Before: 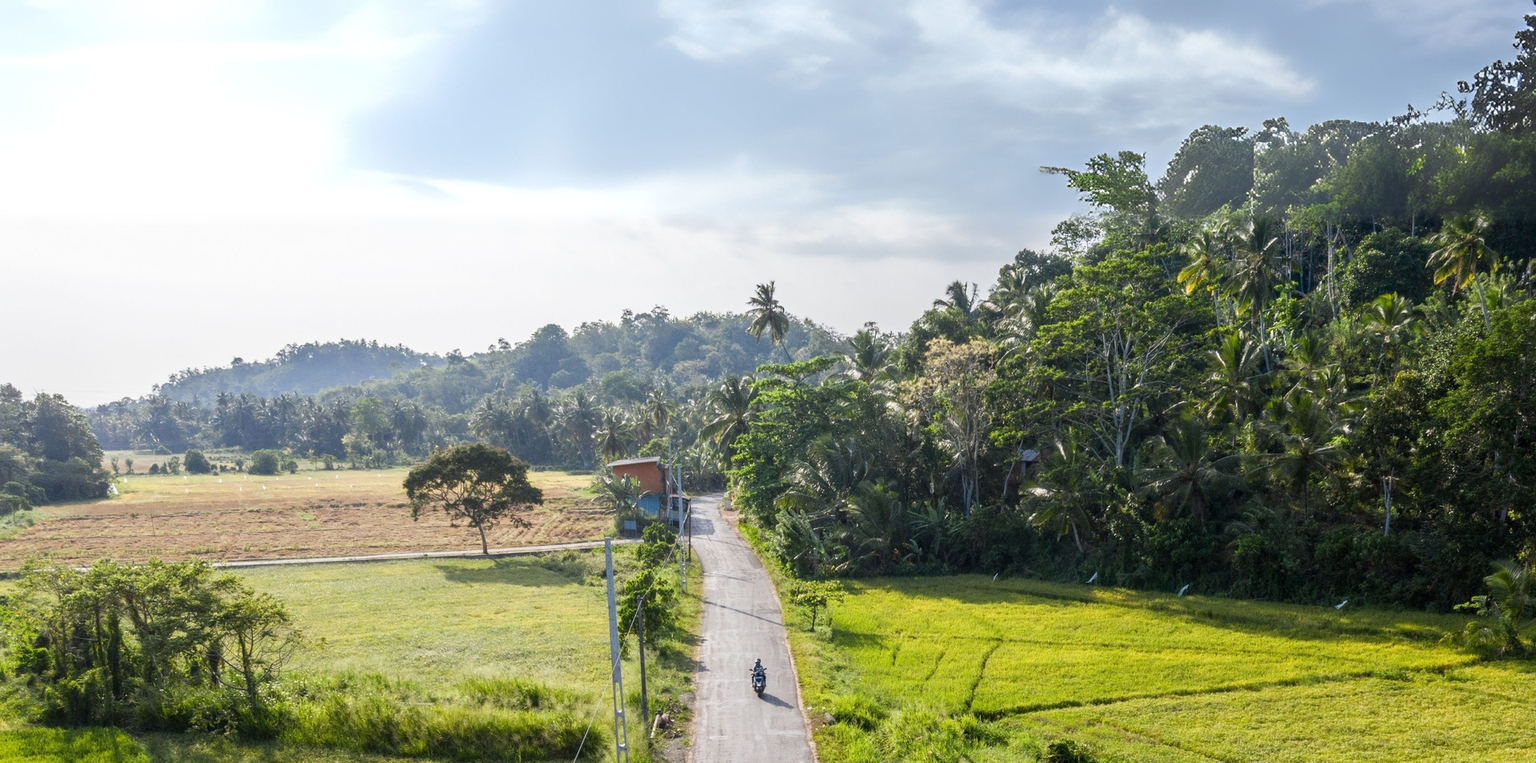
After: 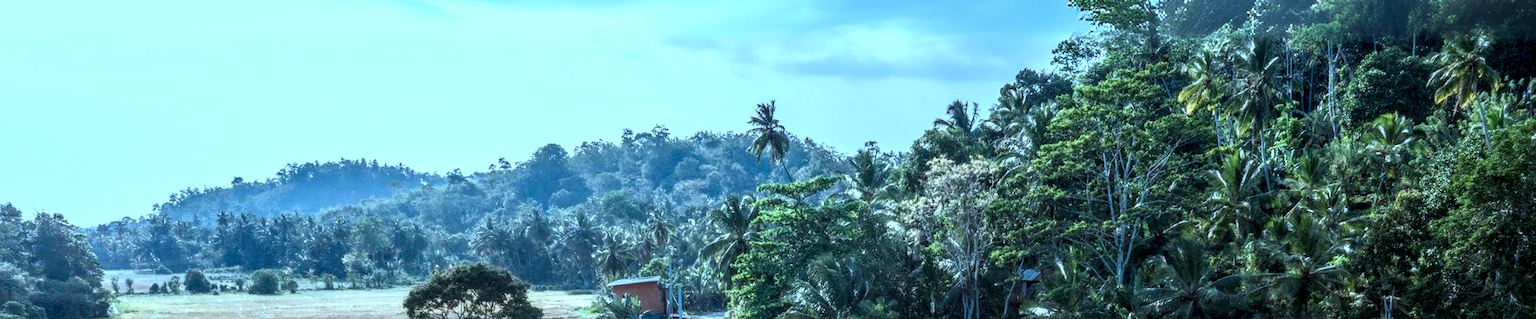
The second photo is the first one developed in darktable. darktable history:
local contrast: detail 160%
crop and rotate: top 23.84%, bottom 34.294%
color calibration: illuminant F (fluorescent), F source F9 (Cool White Deluxe 4150 K) – high CRI, x 0.374, y 0.373, temperature 4158.34 K
color correction: highlights a* -9.35, highlights b* -23.15
